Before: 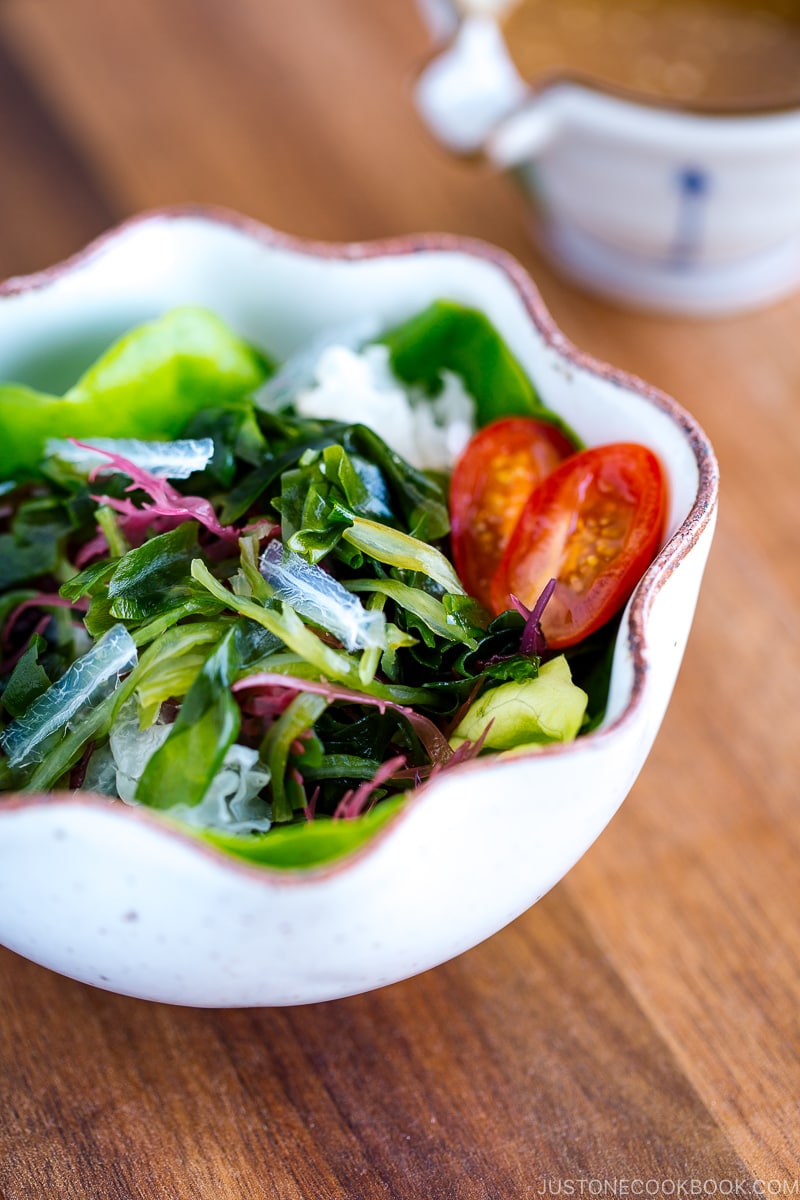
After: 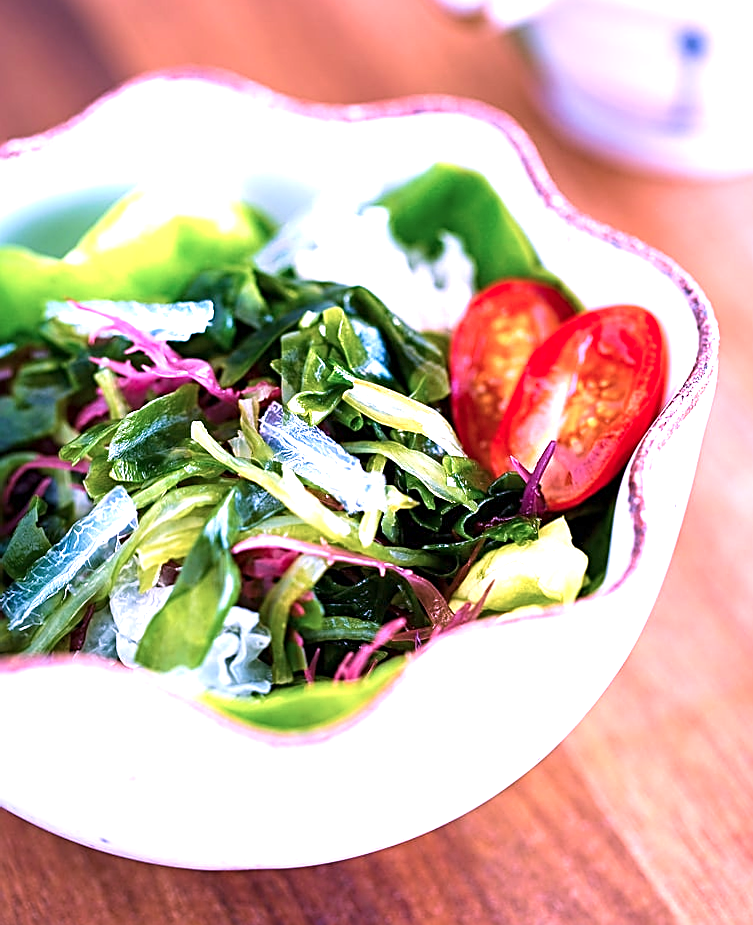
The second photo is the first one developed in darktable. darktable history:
sharpen: radius 2.542, amount 0.645
exposure: exposure 1.057 EV, compensate highlight preservation false
crop and rotate: angle 0.064°, top 11.519%, right 5.676%, bottom 11.2%
velvia: on, module defaults
color correction: highlights a* 15.28, highlights b* -20.52
